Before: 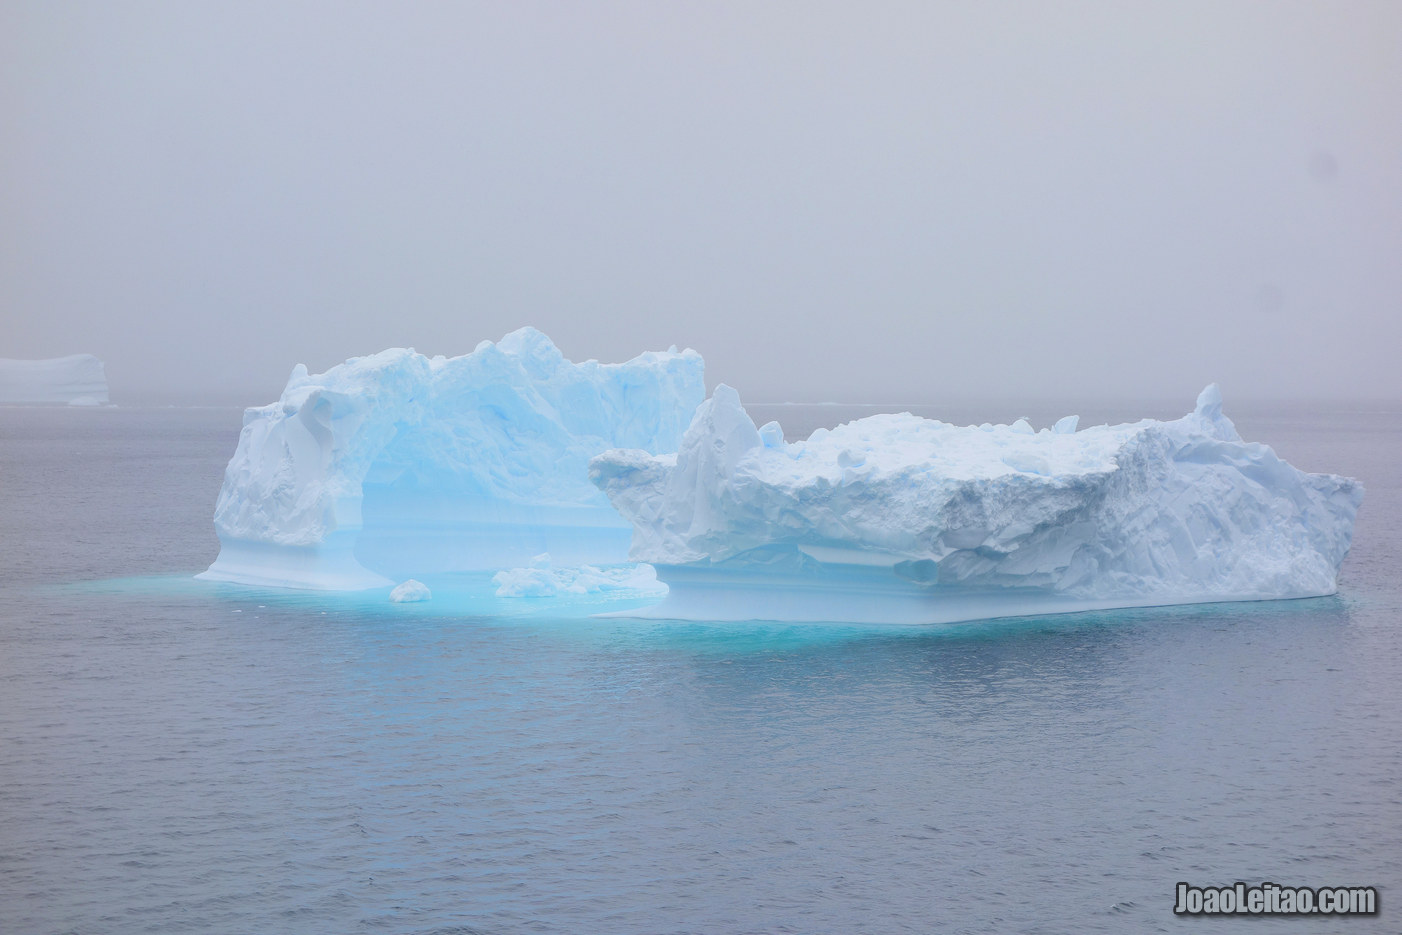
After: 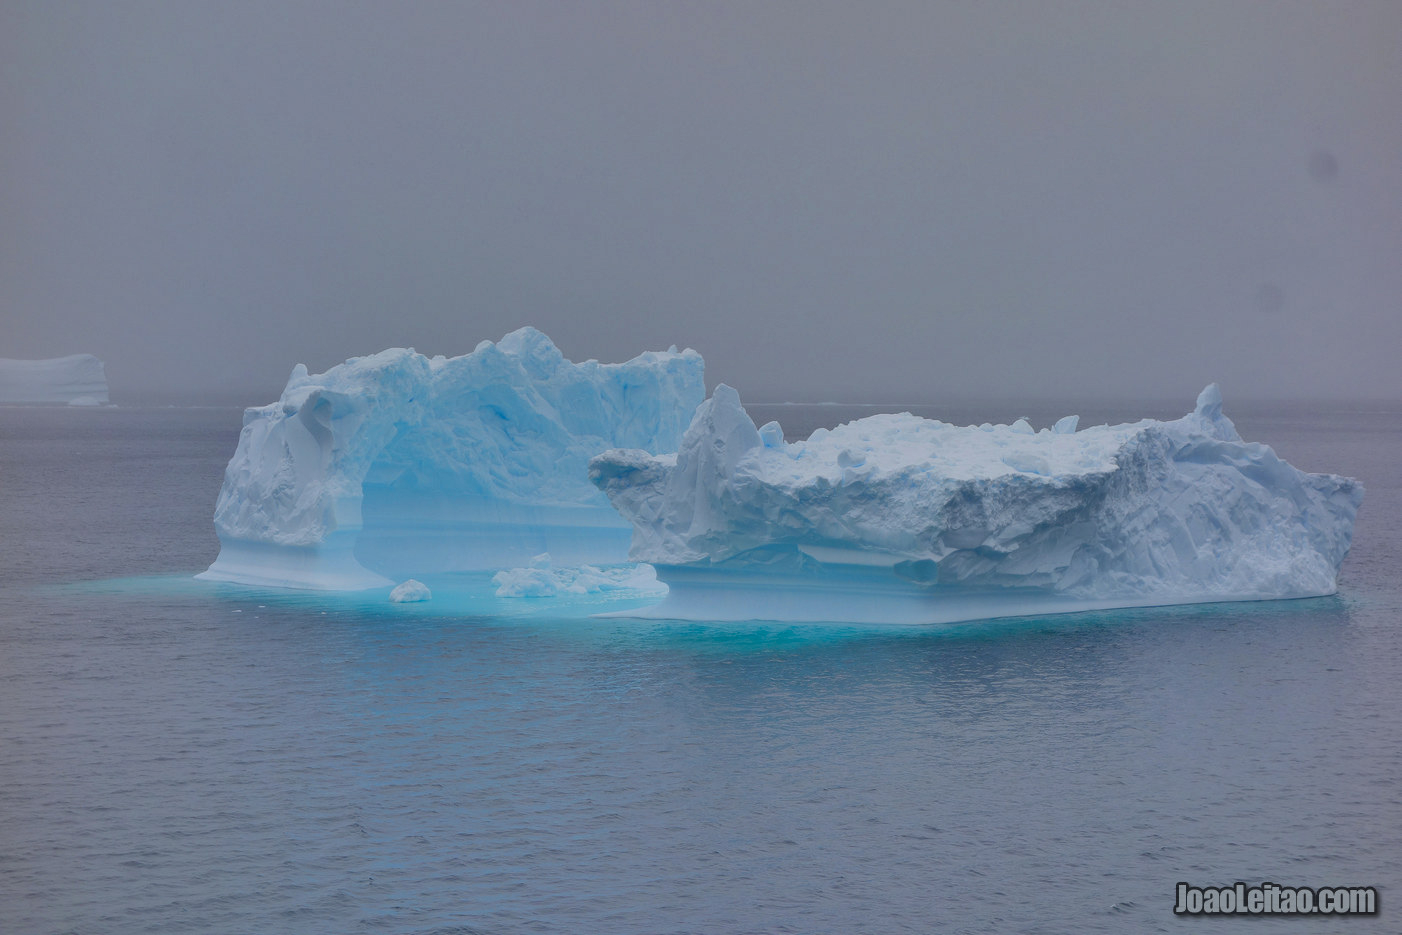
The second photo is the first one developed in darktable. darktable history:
exposure: black level correction 0.005, exposure 0.004 EV, compensate highlight preservation false
shadows and highlights: shadows 79.25, white point adjustment -9.24, highlights -61.43, soften with gaussian
